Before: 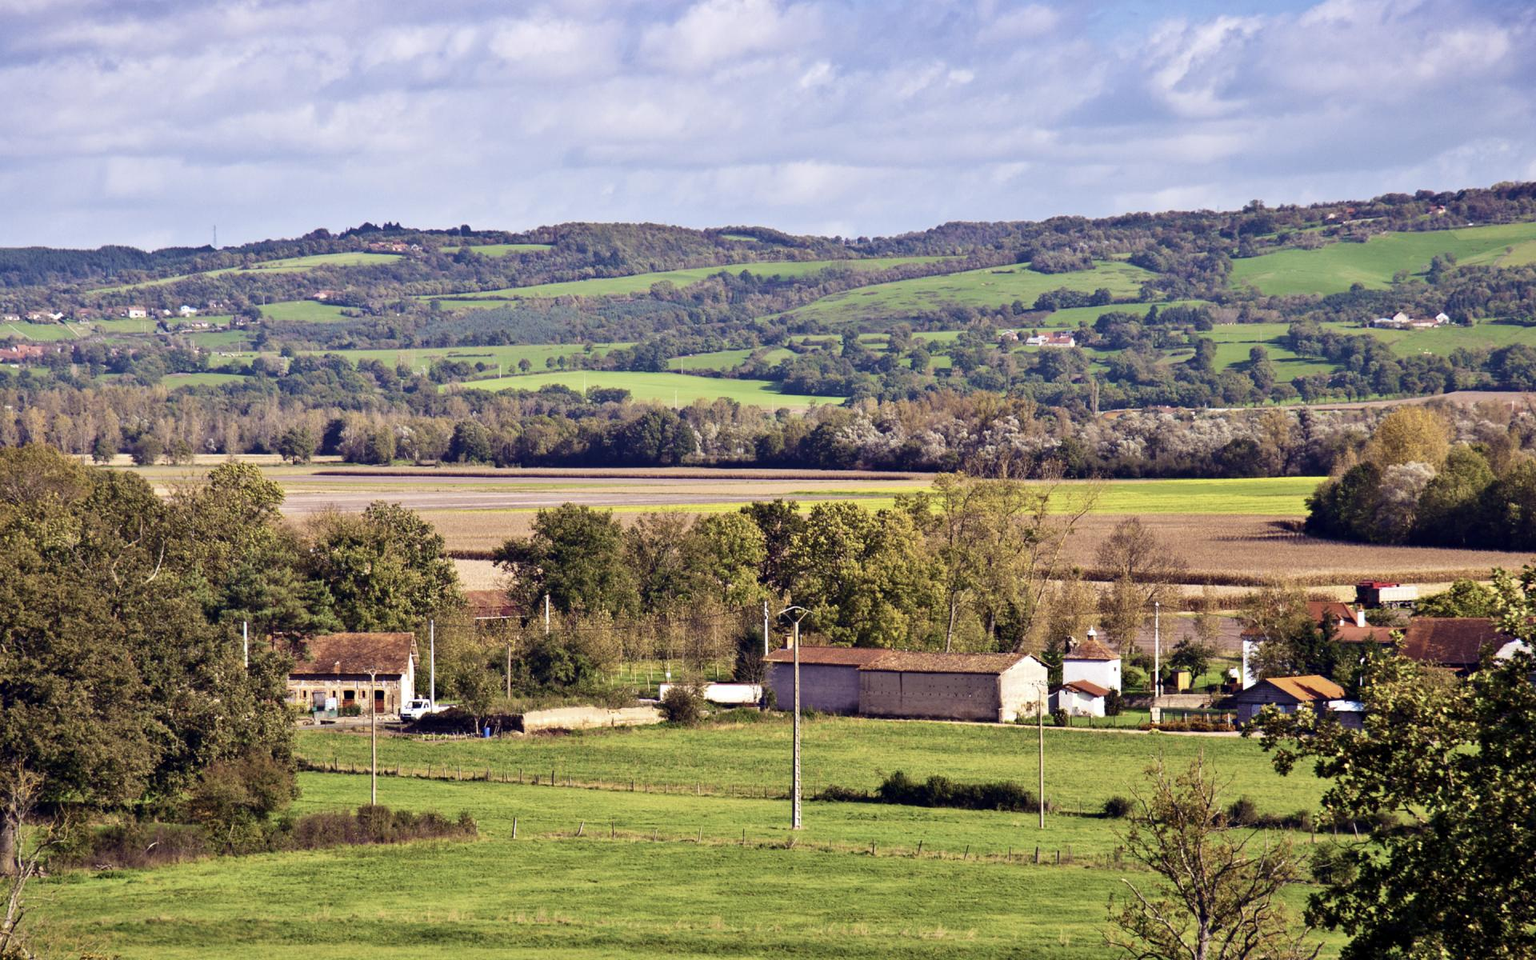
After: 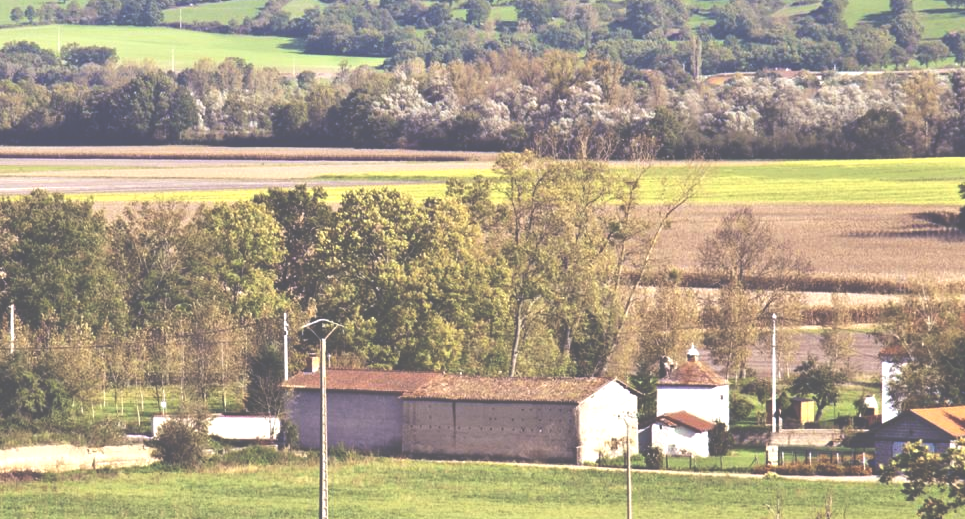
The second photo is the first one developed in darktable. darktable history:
exposure: black level correction -0.071, exposure 0.5 EV, compensate highlight preservation false
crop: left 35.03%, top 36.625%, right 14.663%, bottom 20.057%
